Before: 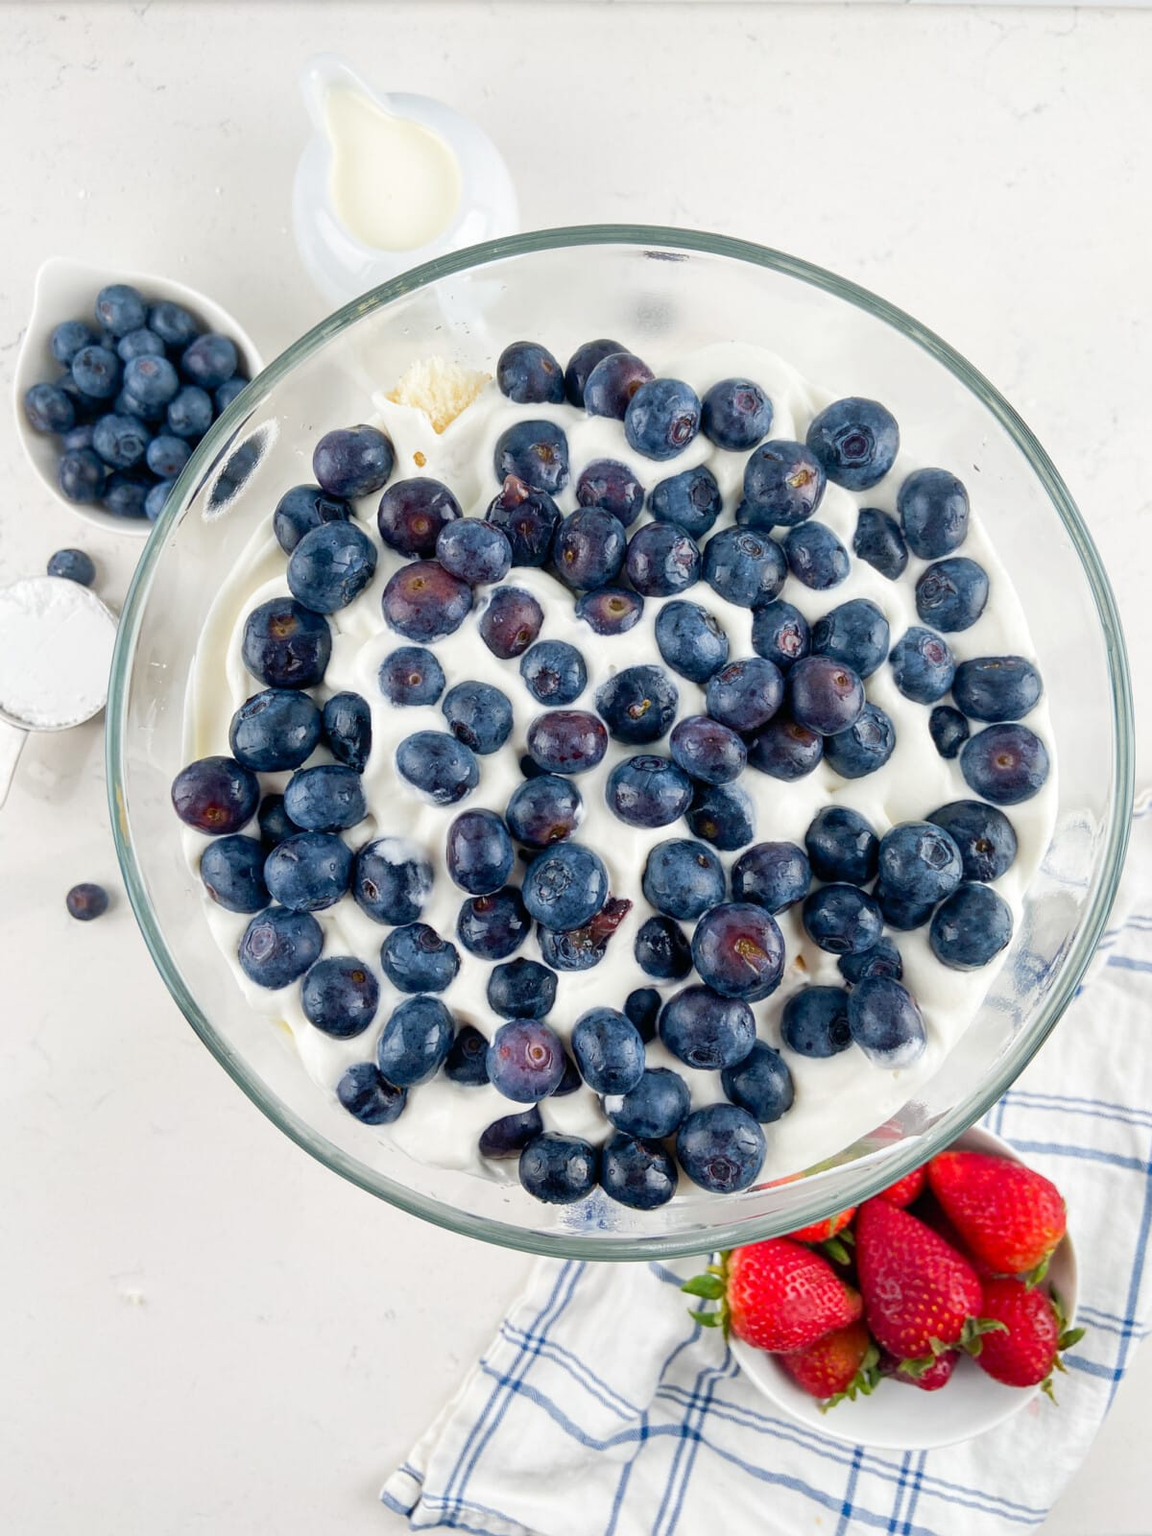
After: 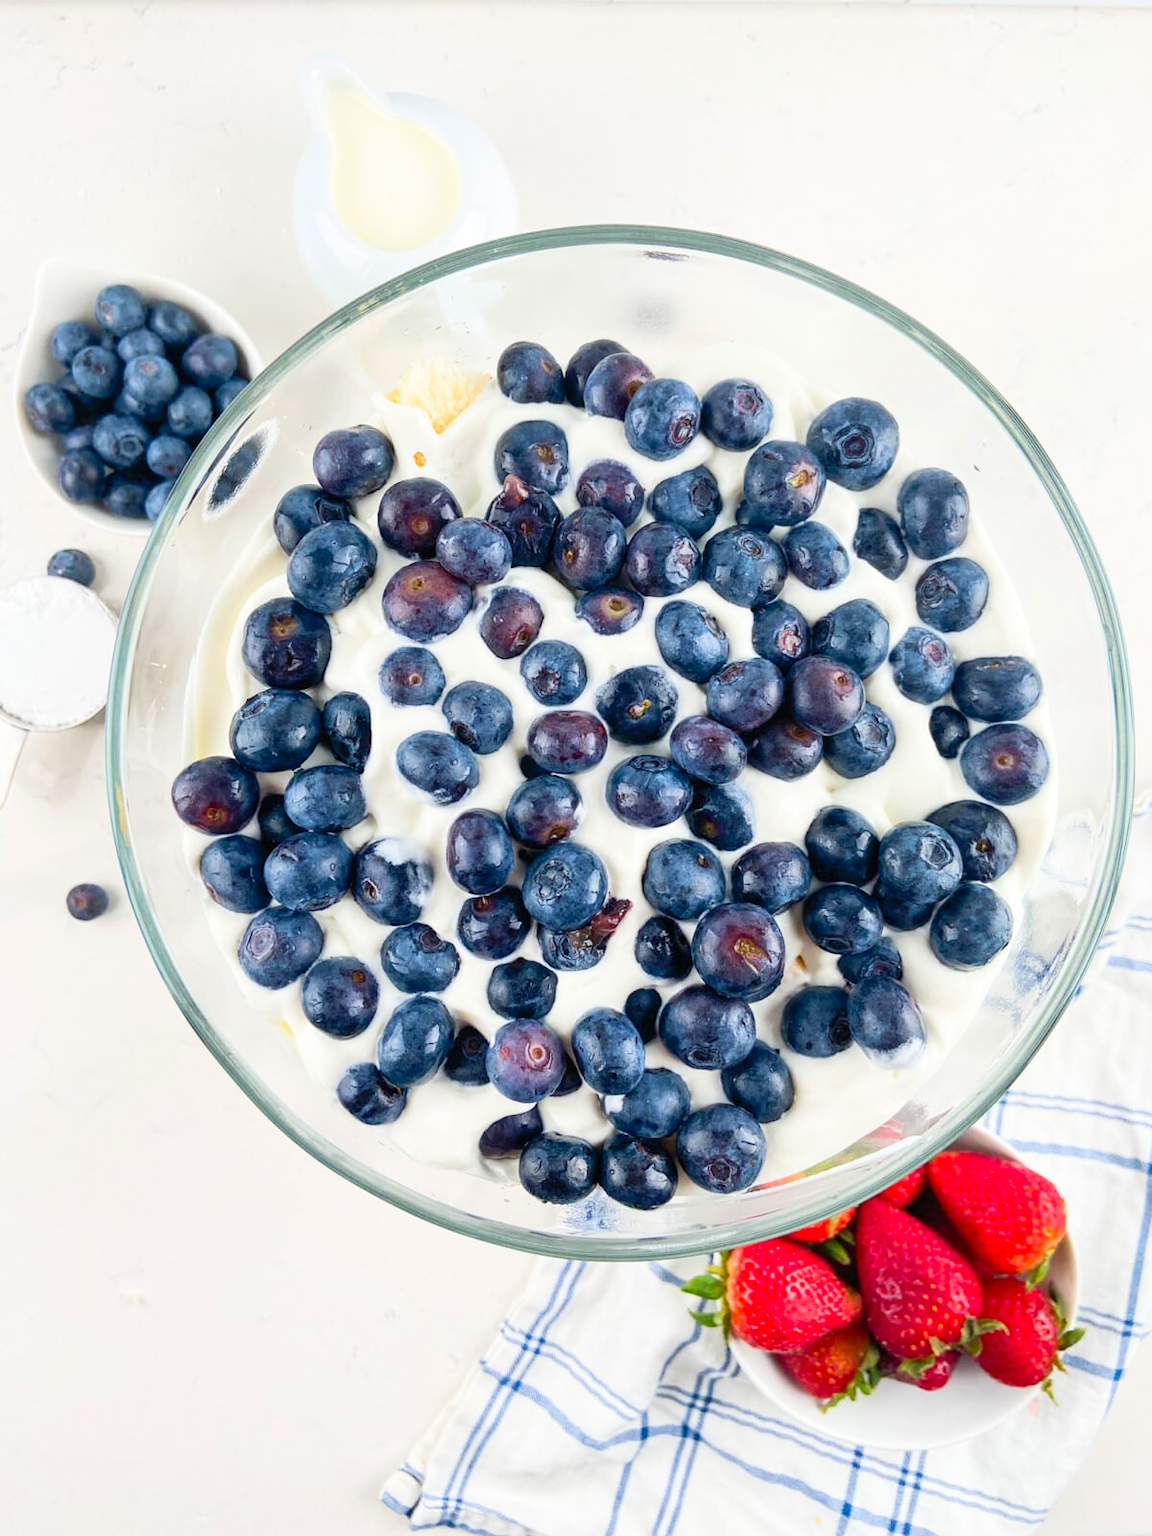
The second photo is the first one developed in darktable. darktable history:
contrast brightness saturation: contrast 0.203, brightness 0.166, saturation 0.22
